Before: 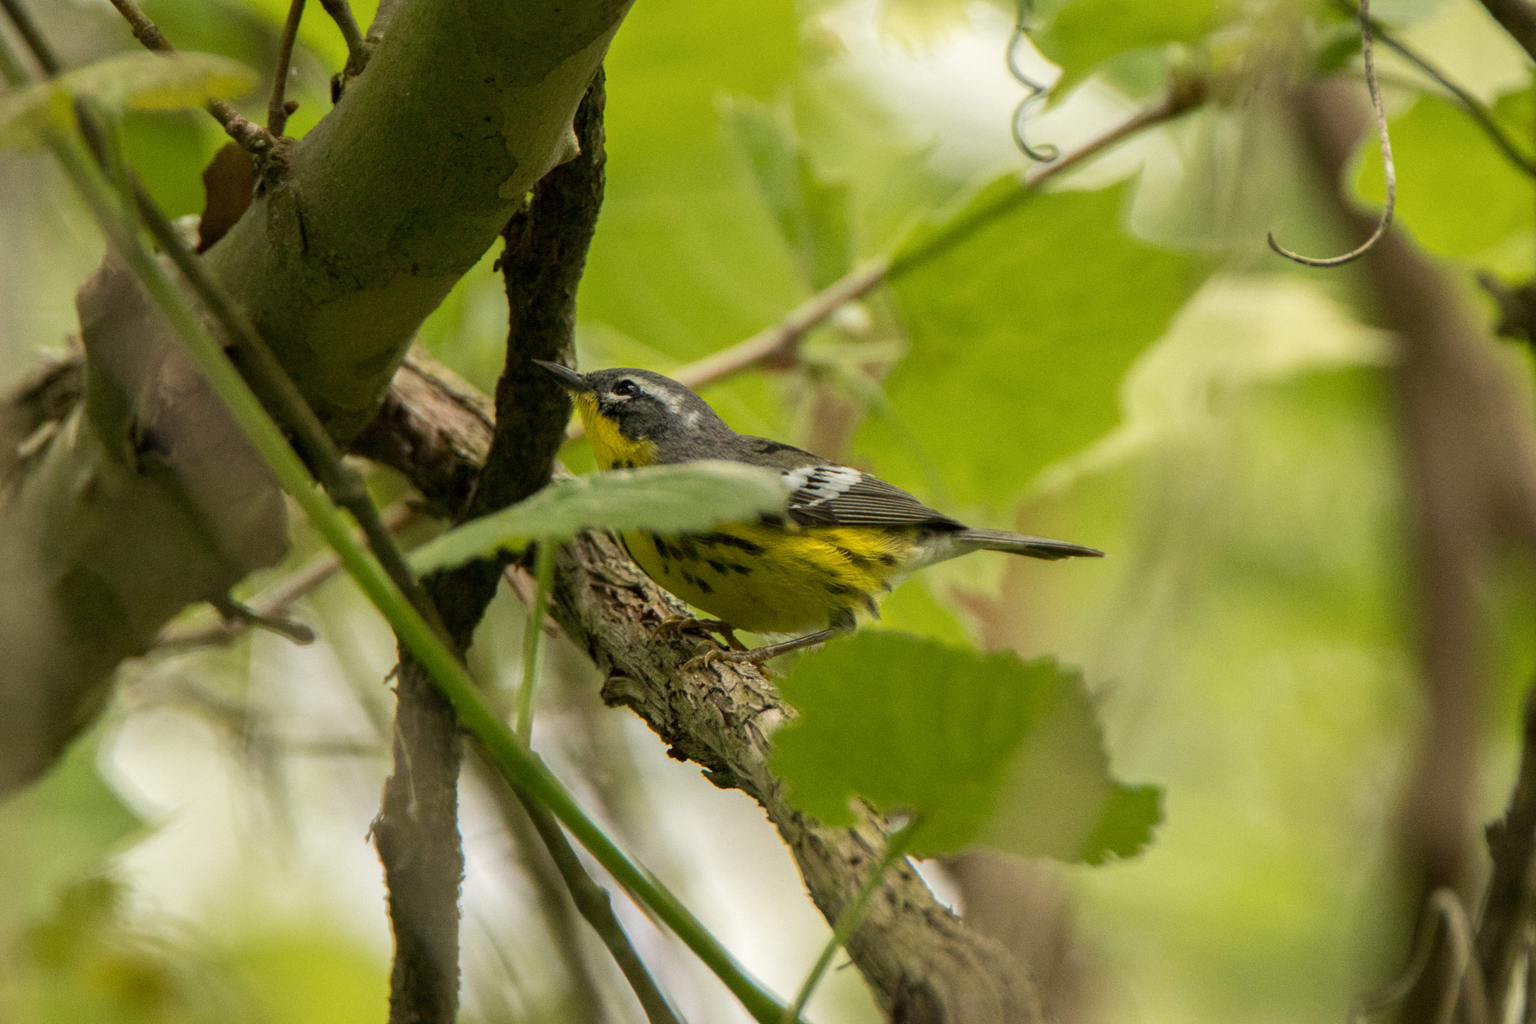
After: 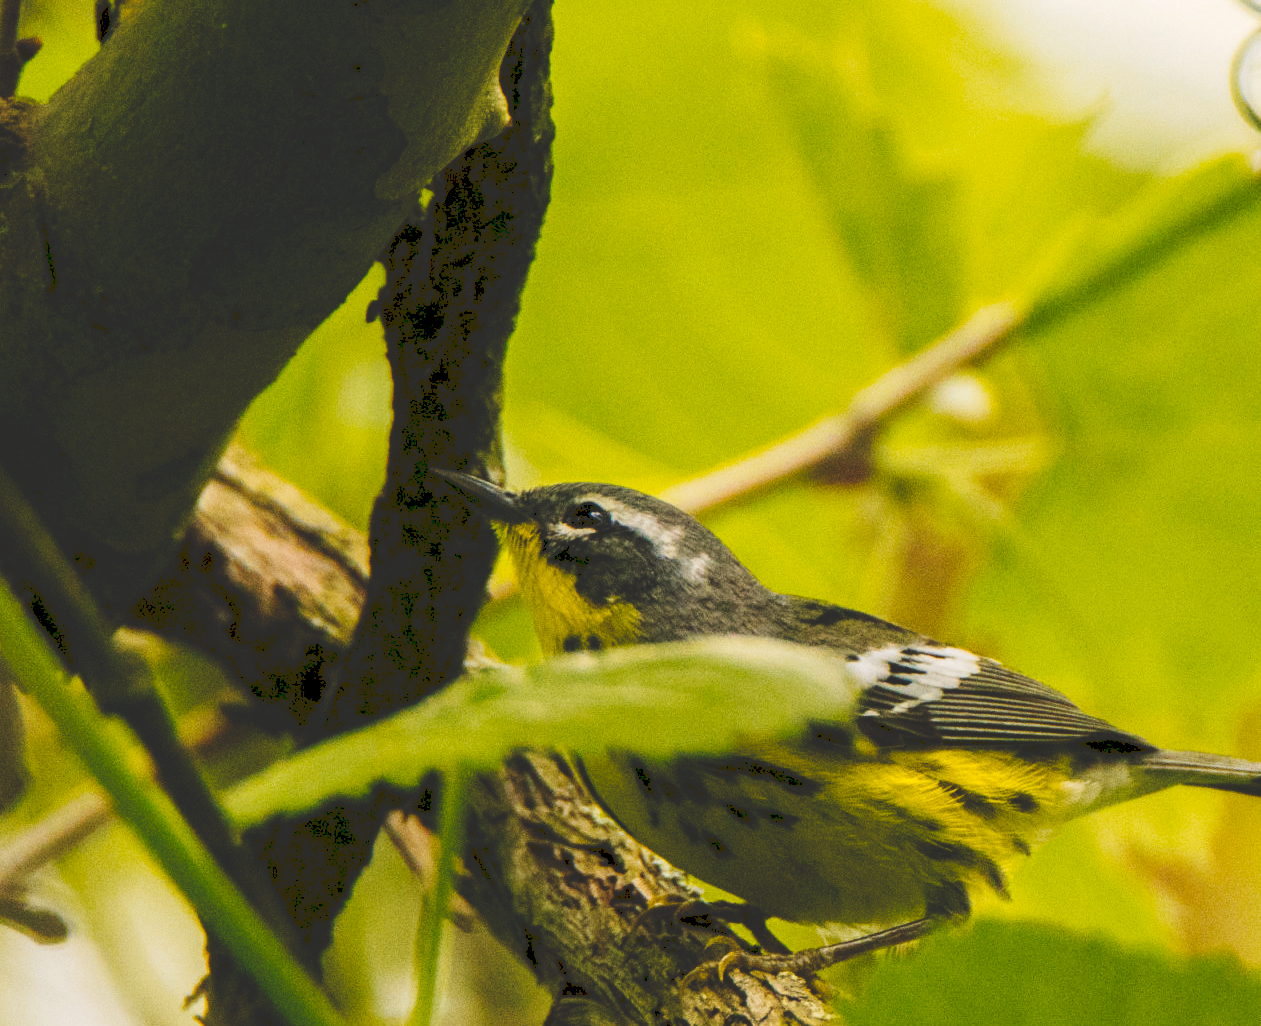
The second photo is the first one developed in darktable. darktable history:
tone curve: curves: ch0 [(0, 0) (0.003, 0.172) (0.011, 0.177) (0.025, 0.177) (0.044, 0.177) (0.069, 0.178) (0.1, 0.181) (0.136, 0.19) (0.177, 0.208) (0.224, 0.226) (0.277, 0.274) (0.335, 0.338) (0.399, 0.43) (0.468, 0.535) (0.543, 0.635) (0.623, 0.726) (0.709, 0.815) (0.801, 0.882) (0.898, 0.936) (1, 1)], preserve colors none
crop: left 17.835%, top 7.675%, right 32.881%, bottom 32.213%
color balance rgb: shadows lift › chroma 2%, shadows lift › hue 217.2°, power › chroma 0.25%, power › hue 60°, highlights gain › chroma 1.5%, highlights gain › hue 309.6°, global offset › luminance -0.25%, perceptual saturation grading › global saturation 15%, global vibrance 15%
color contrast: green-magenta contrast 0.8, blue-yellow contrast 1.1, unbound 0
